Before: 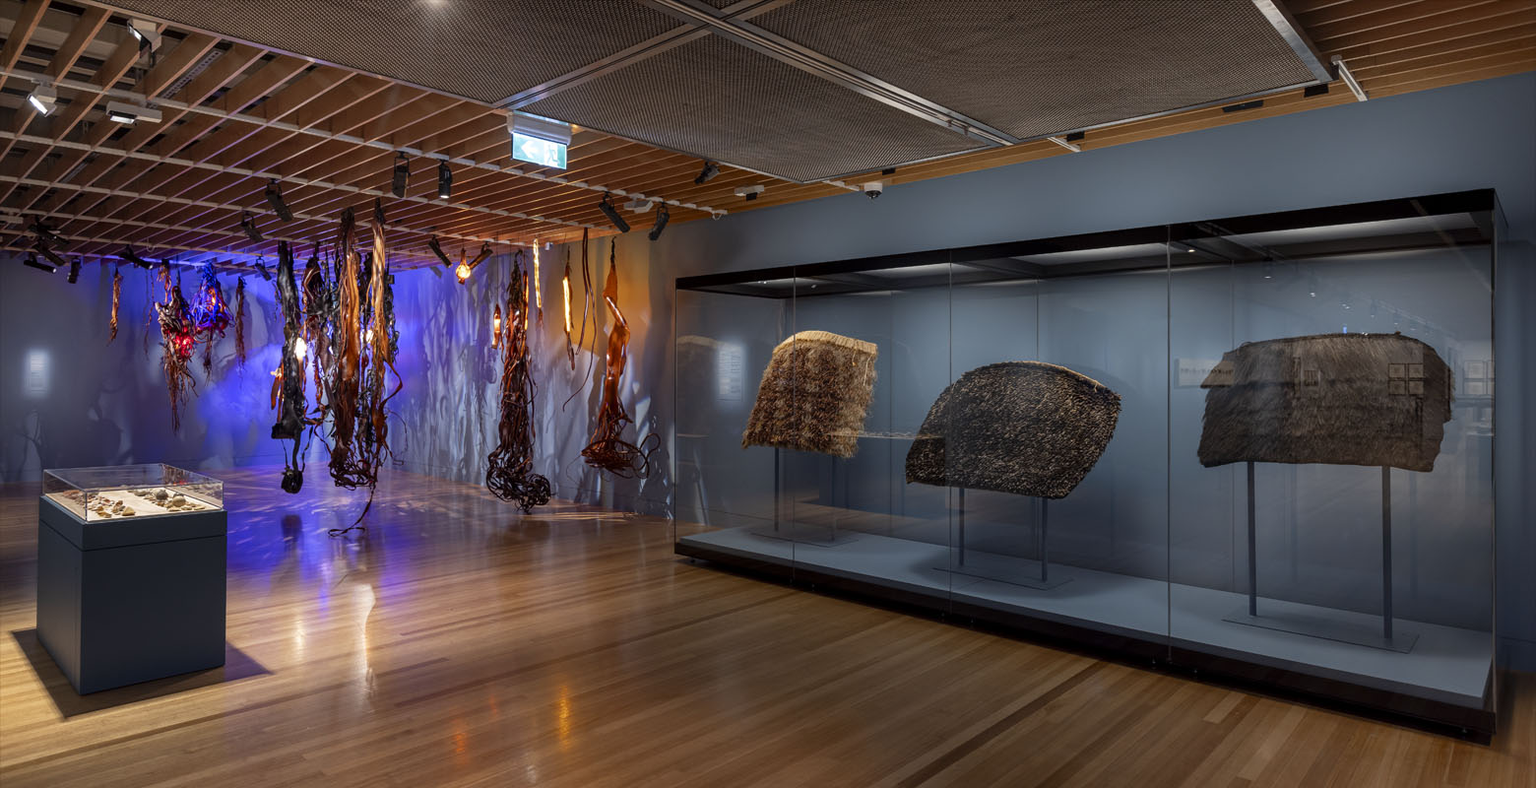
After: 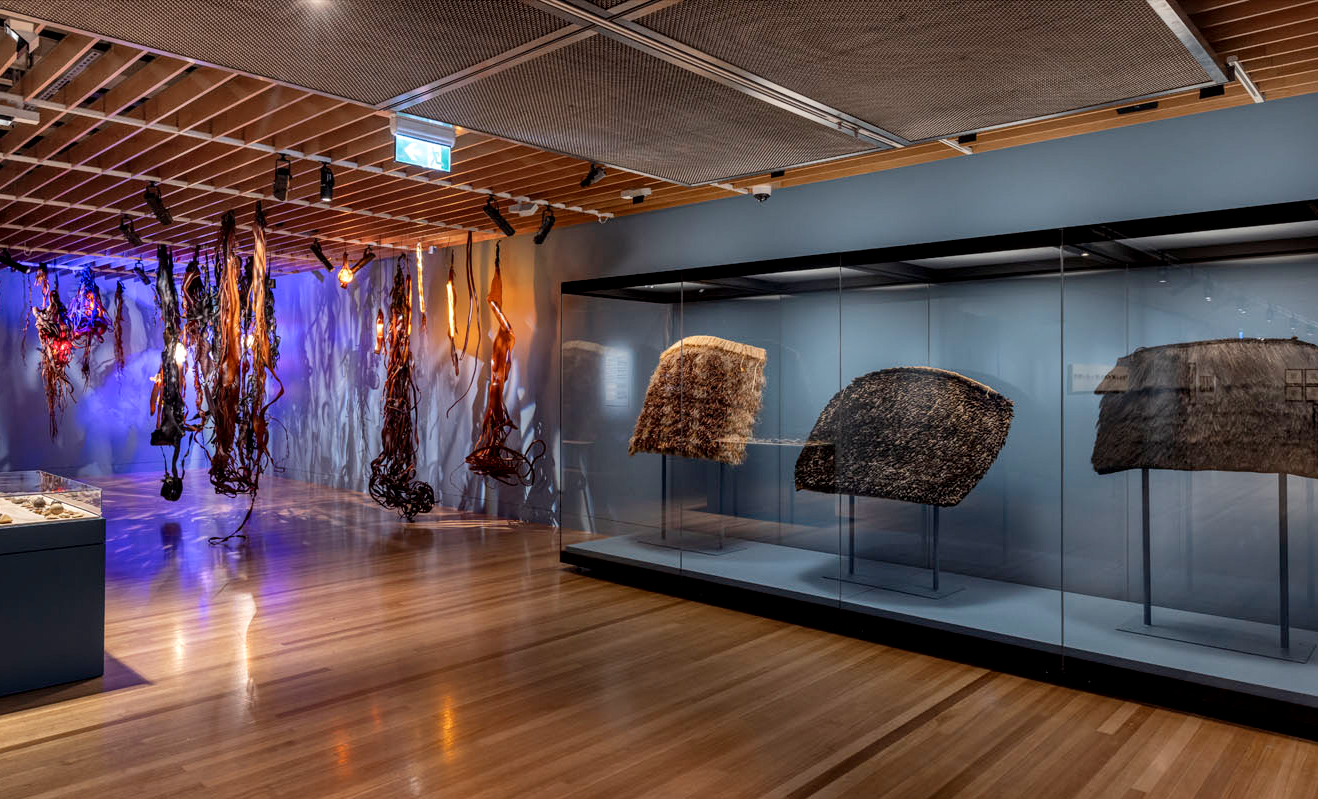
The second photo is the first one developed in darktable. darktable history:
local contrast: on, module defaults
shadows and highlights: soften with gaussian
crop: left 8.065%, right 7.441%
